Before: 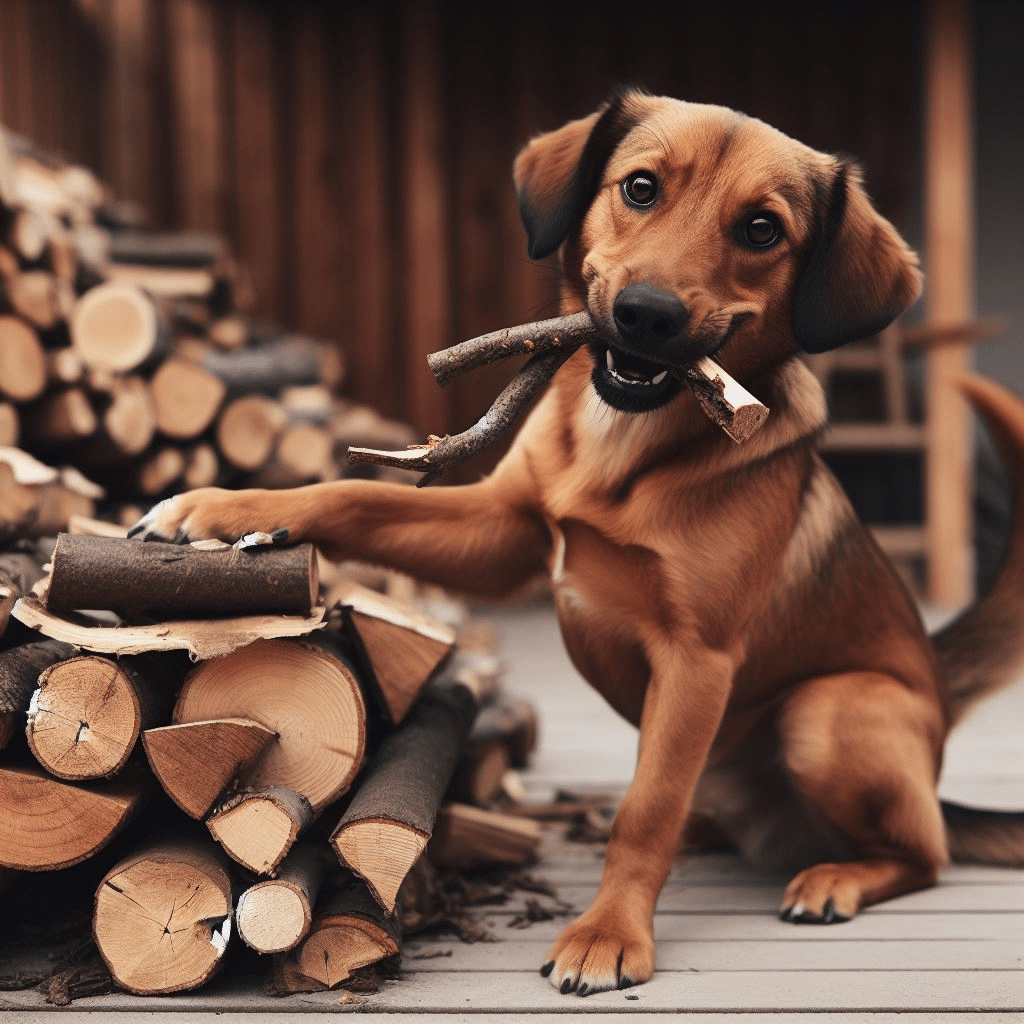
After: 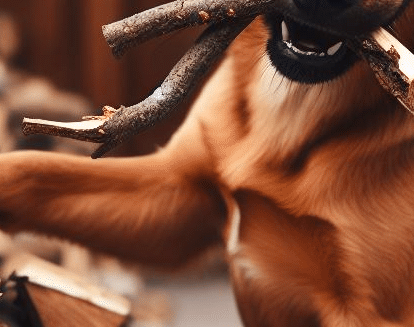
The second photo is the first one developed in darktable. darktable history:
color balance rgb: linear chroma grading › shadows 32%, linear chroma grading › global chroma -2%, linear chroma grading › mid-tones 4%, perceptual saturation grading › global saturation -2%, perceptual saturation grading › highlights -8%, perceptual saturation grading › mid-tones 8%, perceptual saturation grading › shadows 4%, perceptual brilliance grading › highlights 8%, perceptual brilliance grading › mid-tones 4%, perceptual brilliance grading › shadows 2%, global vibrance 16%, saturation formula JzAzBz (2021)
crop: left 31.751%, top 32.172%, right 27.8%, bottom 35.83%
